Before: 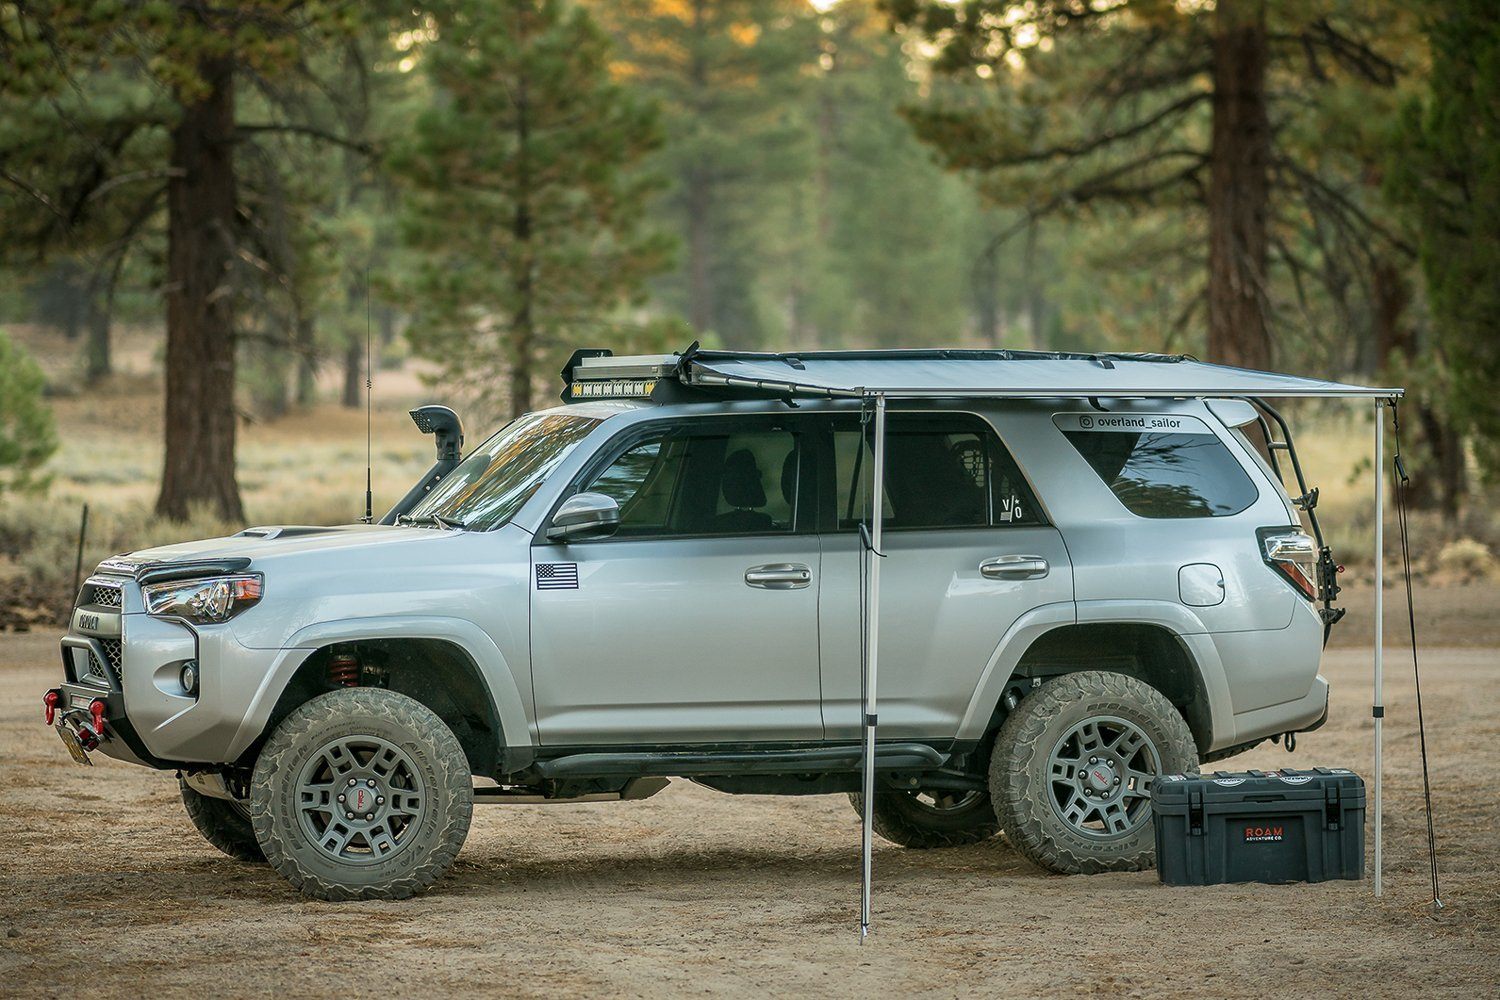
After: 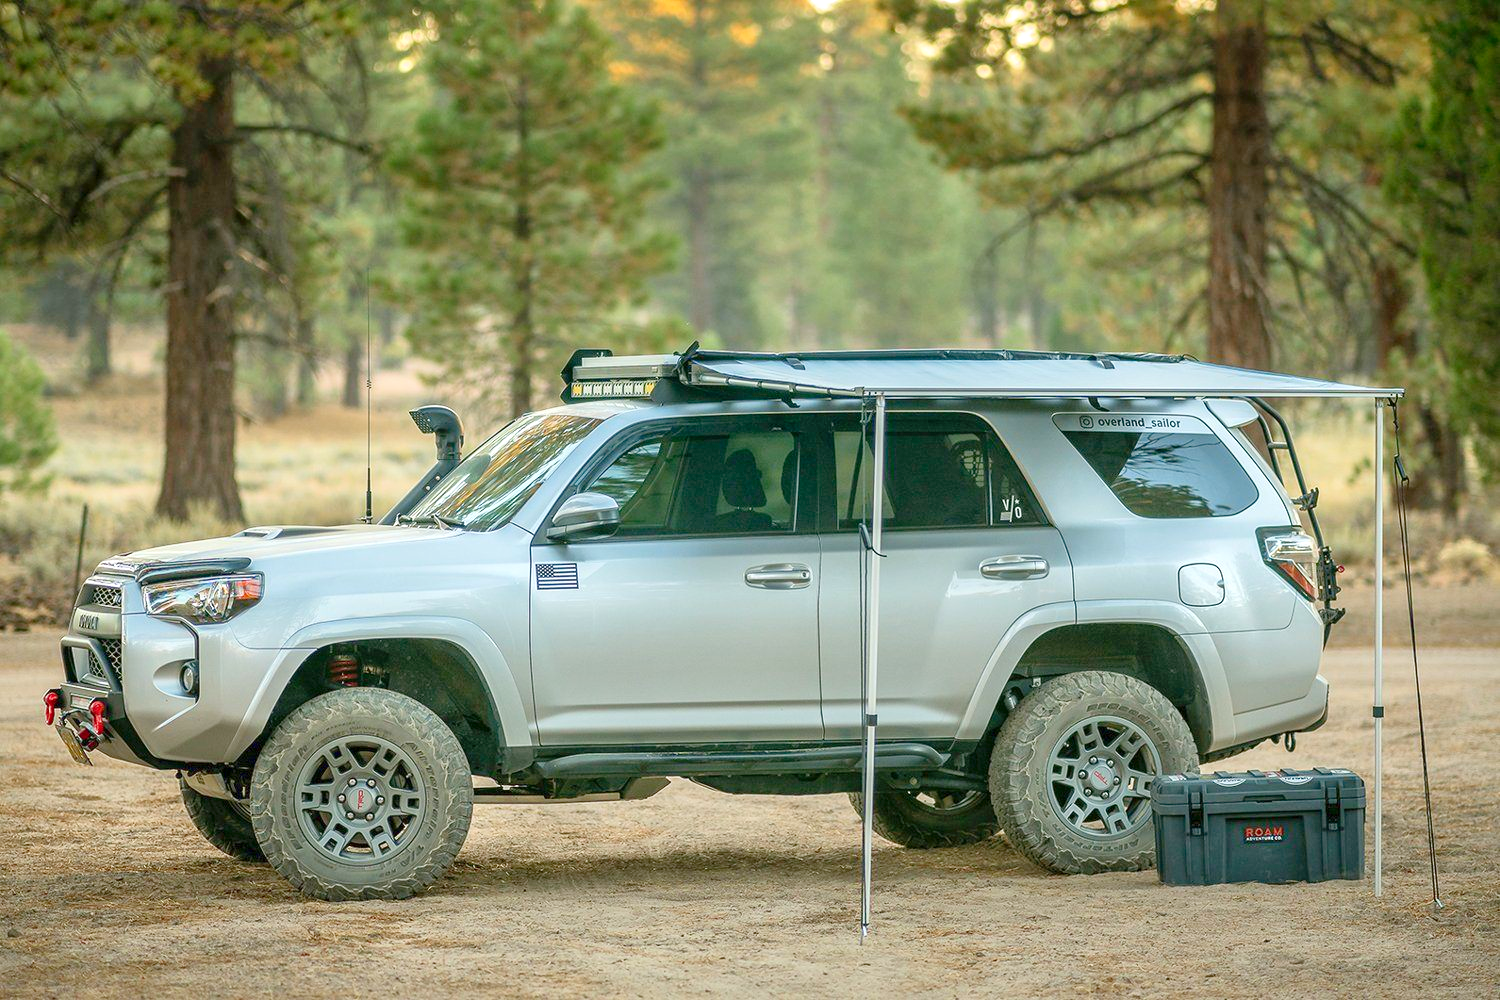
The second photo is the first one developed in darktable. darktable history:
levels: levels [0, 0.397, 0.955]
local contrast: mode bilateral grid, contrast 20, coarseness 50, detail 120%, midtone range 0.2
